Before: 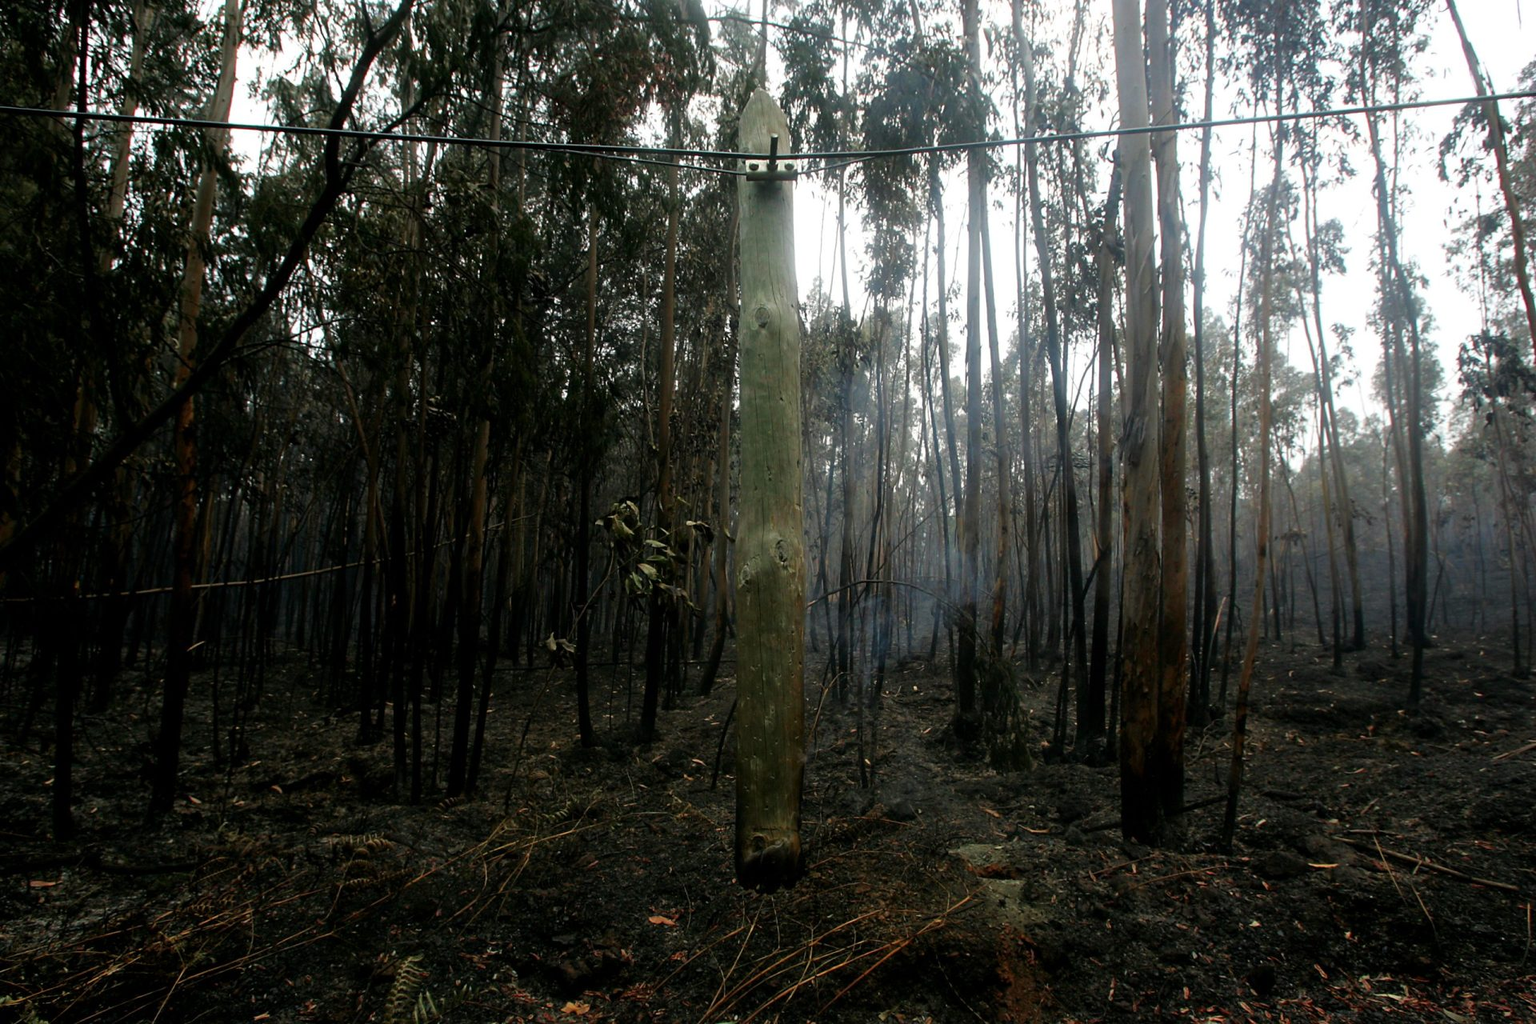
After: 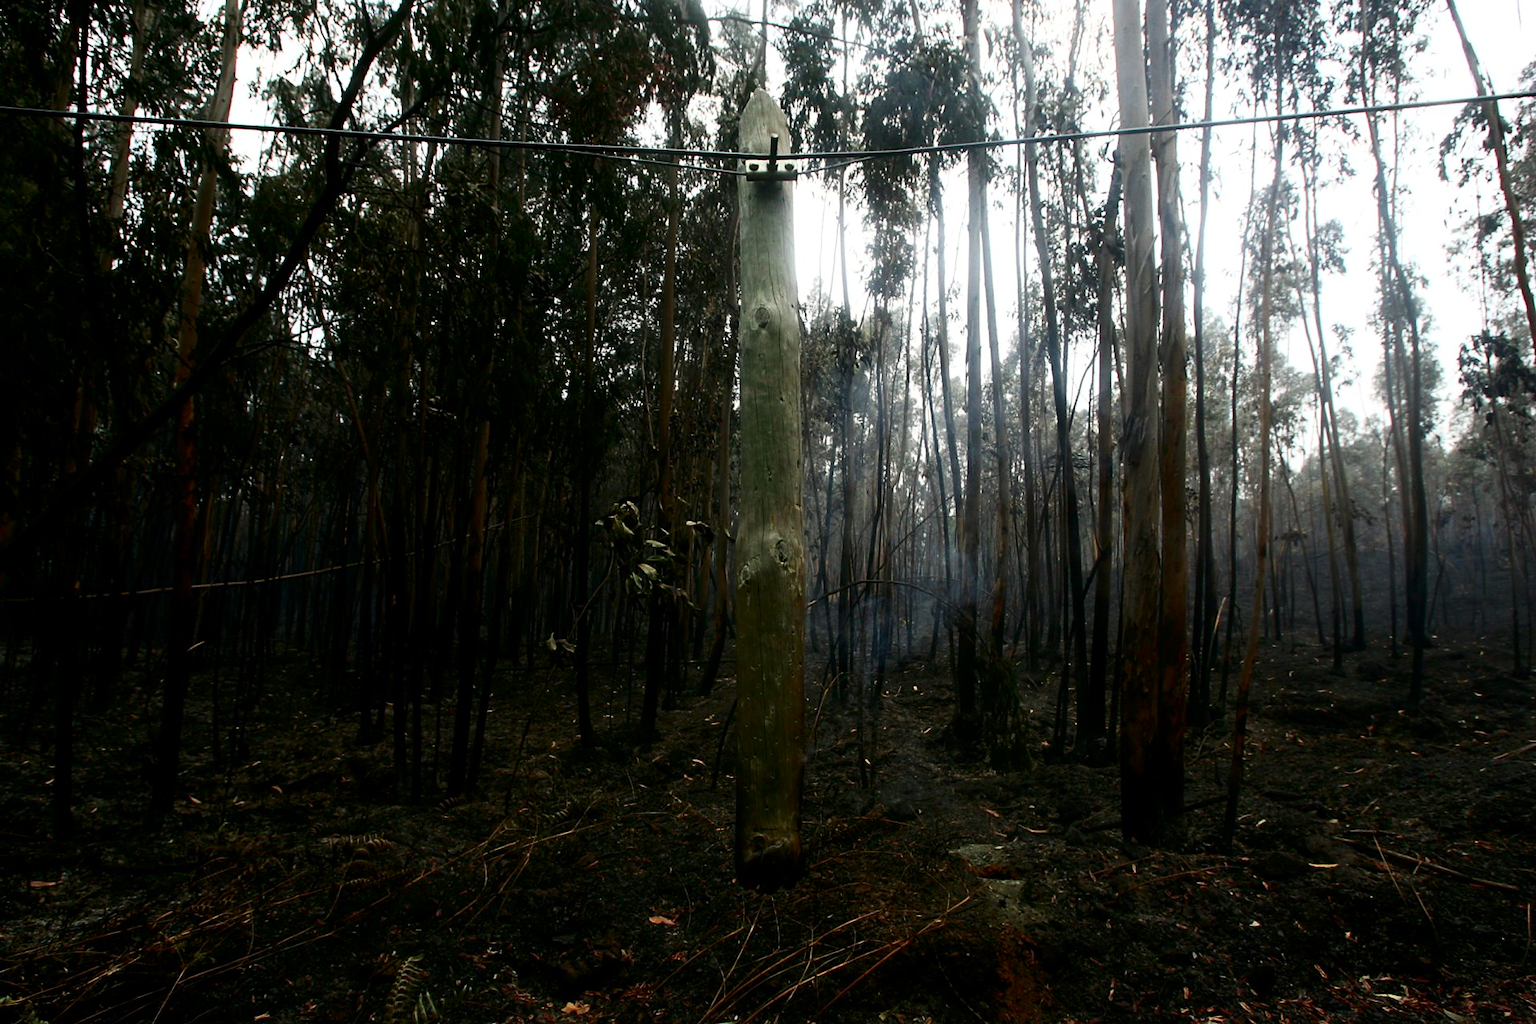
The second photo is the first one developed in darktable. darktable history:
contrast brightness saturation: contrast 0.293
